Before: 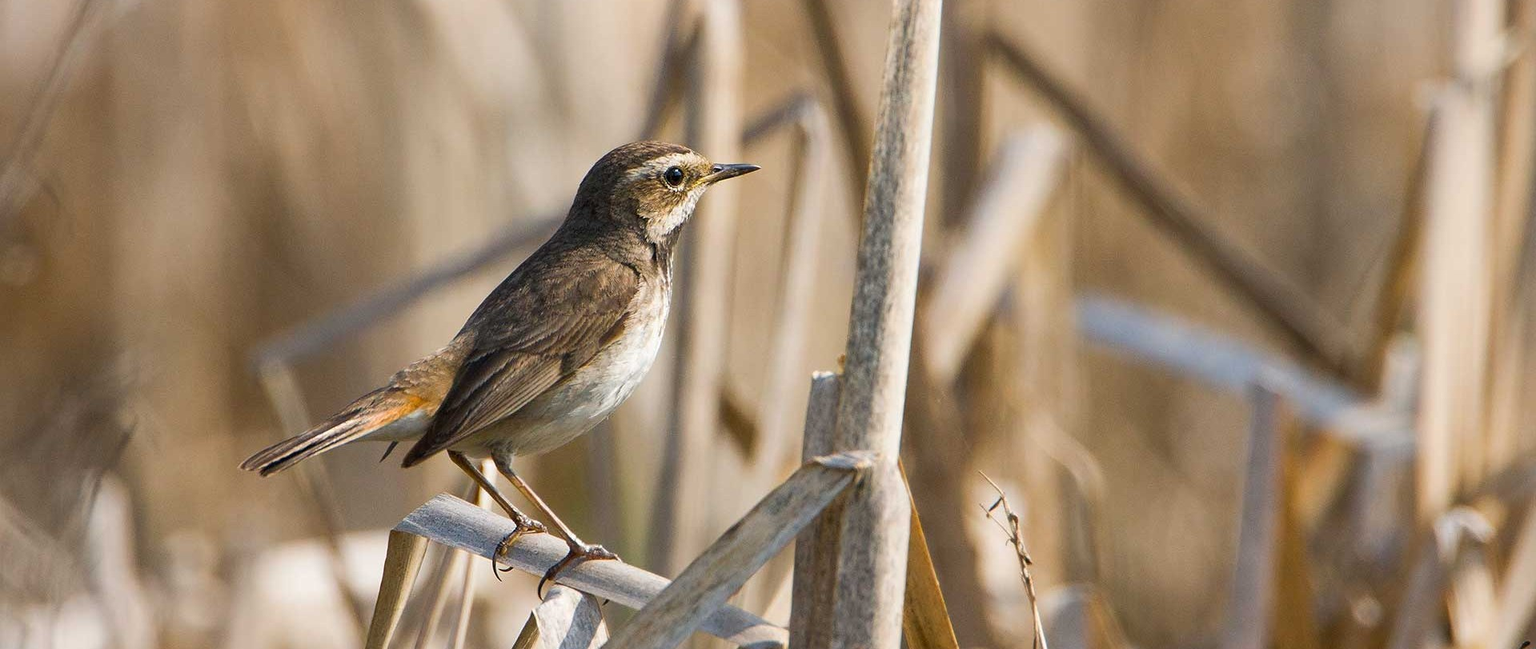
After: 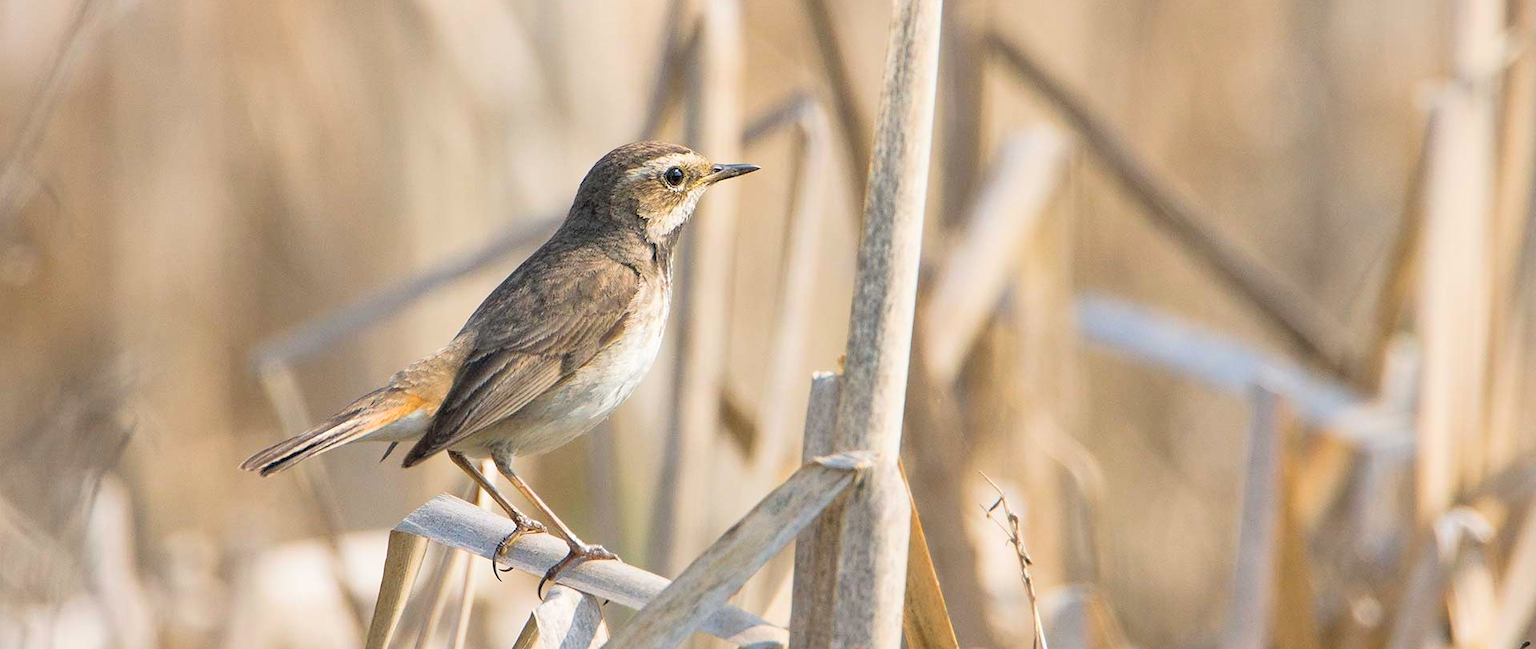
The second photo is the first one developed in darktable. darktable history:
shadows and highlights: soften with gaussian
global tonemap: drago (0.7, 100)
